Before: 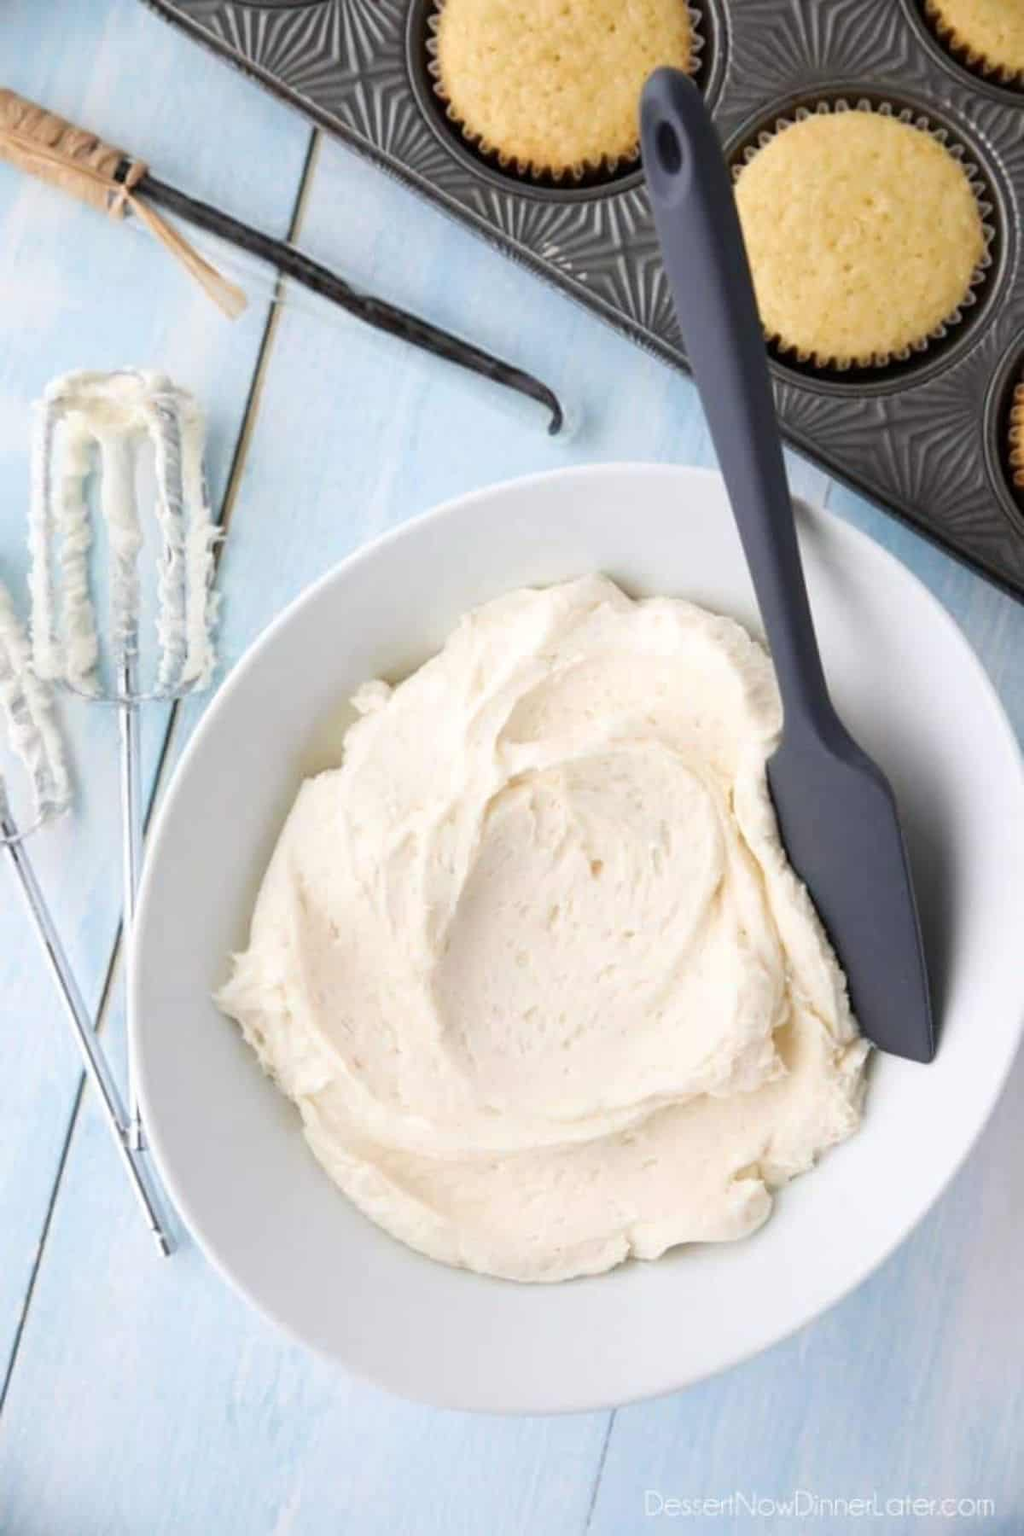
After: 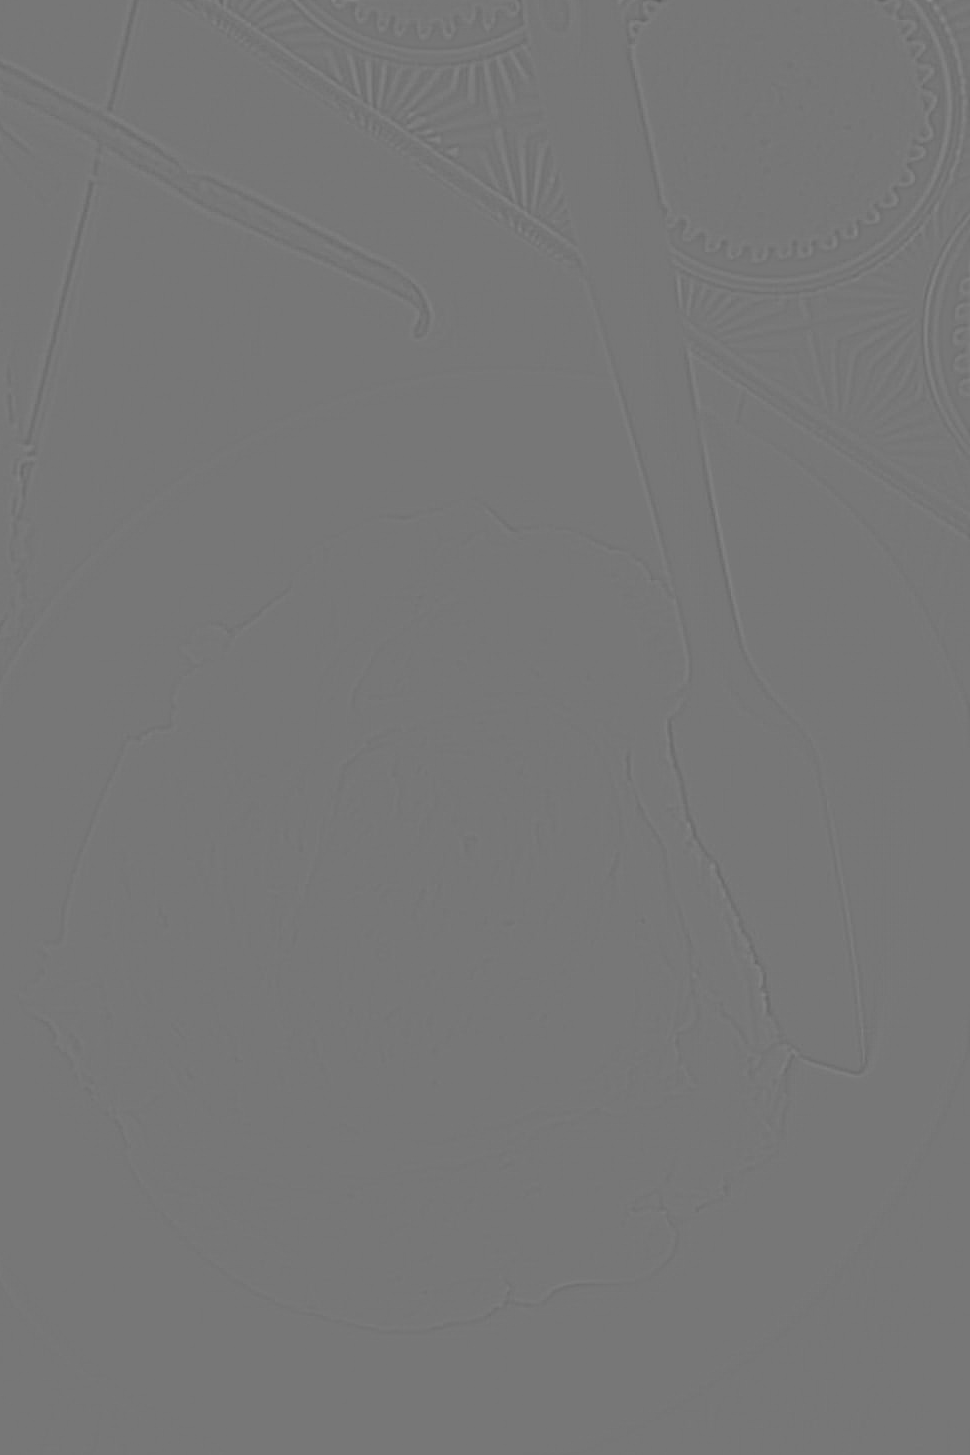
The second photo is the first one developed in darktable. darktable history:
monochrome: on, module defaults
highpass: sharpness 5.84%, contrast boost 8.44%
color correction: highlights a* -7.23, highlights b* -0.161, shadows a* 20.08, shadows b* 11.73
crop: left 19.159%, top 9.58%, bottom 9.58%
